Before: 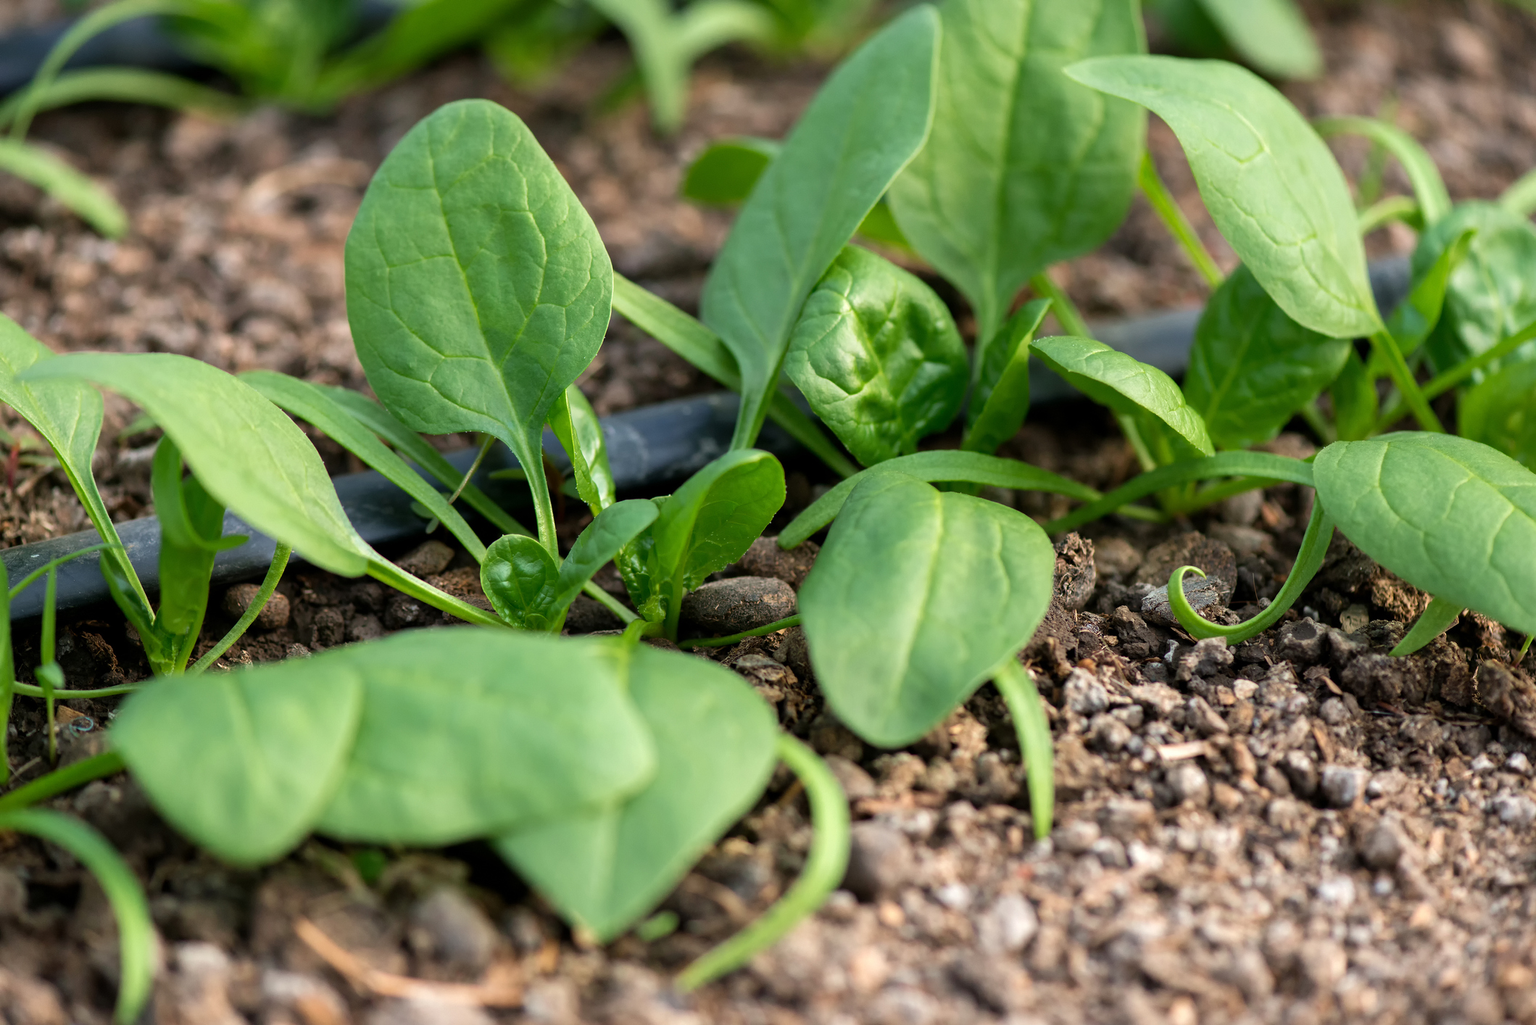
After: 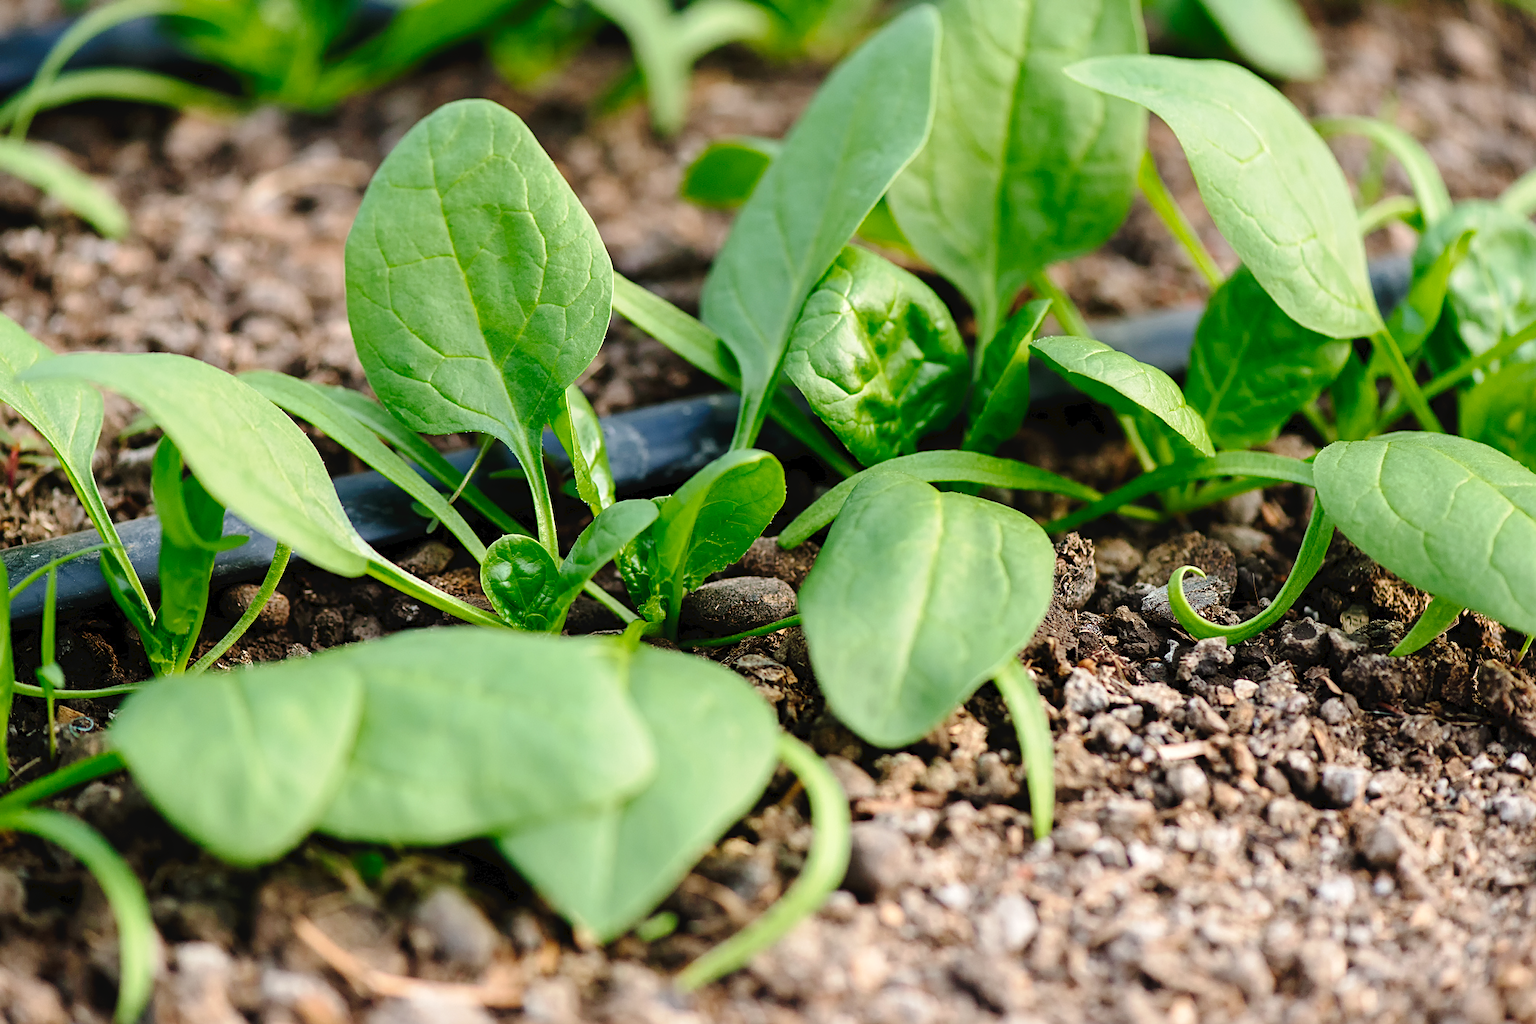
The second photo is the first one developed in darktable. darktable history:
tone curve: curves: ch0 [(0, 0) (0.003, 0.03) (0.011, 0.032) (0.025, 0.035) (0.044, 0.038) (0.069, 0.041) (0.1, 0.058) (0.136, 0.091) (0.177, 0.133) (0.224, 0.181) (0.277, 0.268) (0.335, 0.363) (0.399, 0.461) (0.468, 0.554) (0.543, 0.633) (0.623, 0.709) (0.709, 0.784) (0.801, 0.869) (0.898, 0.938) (1, 1)], preserve colors none
sharpen: on, module defaults
